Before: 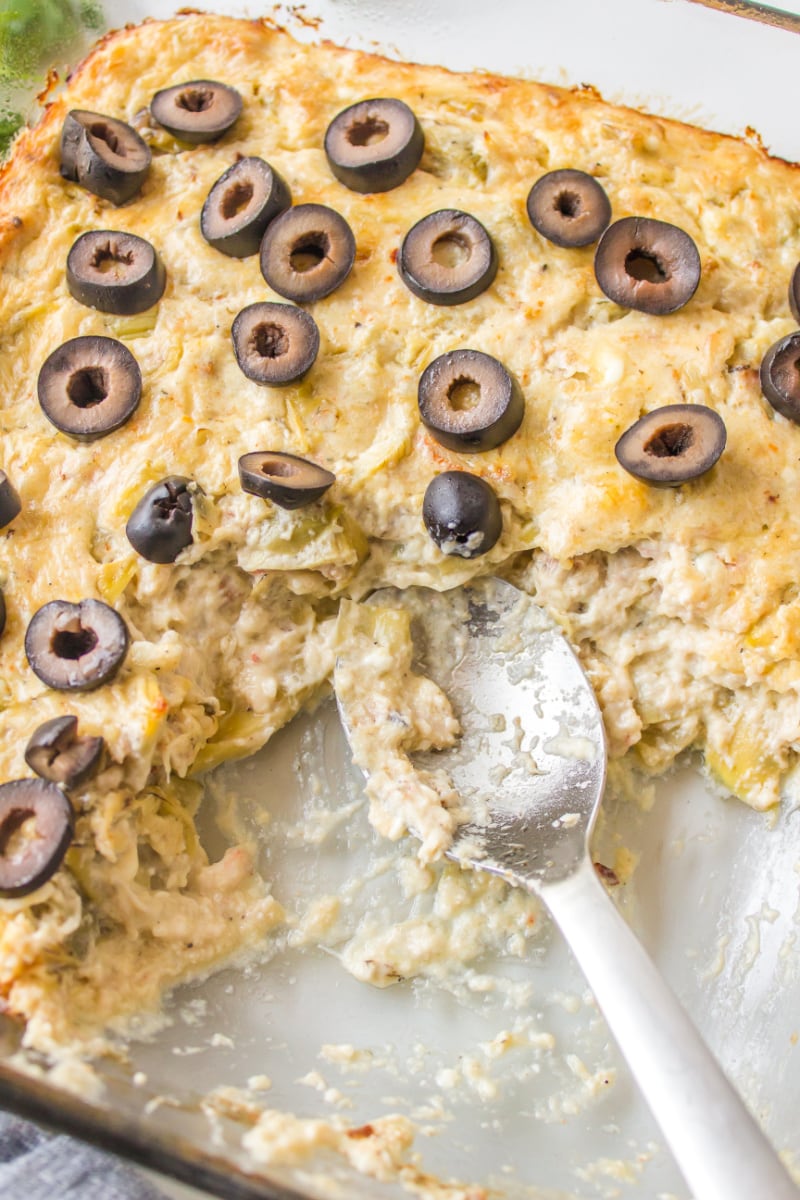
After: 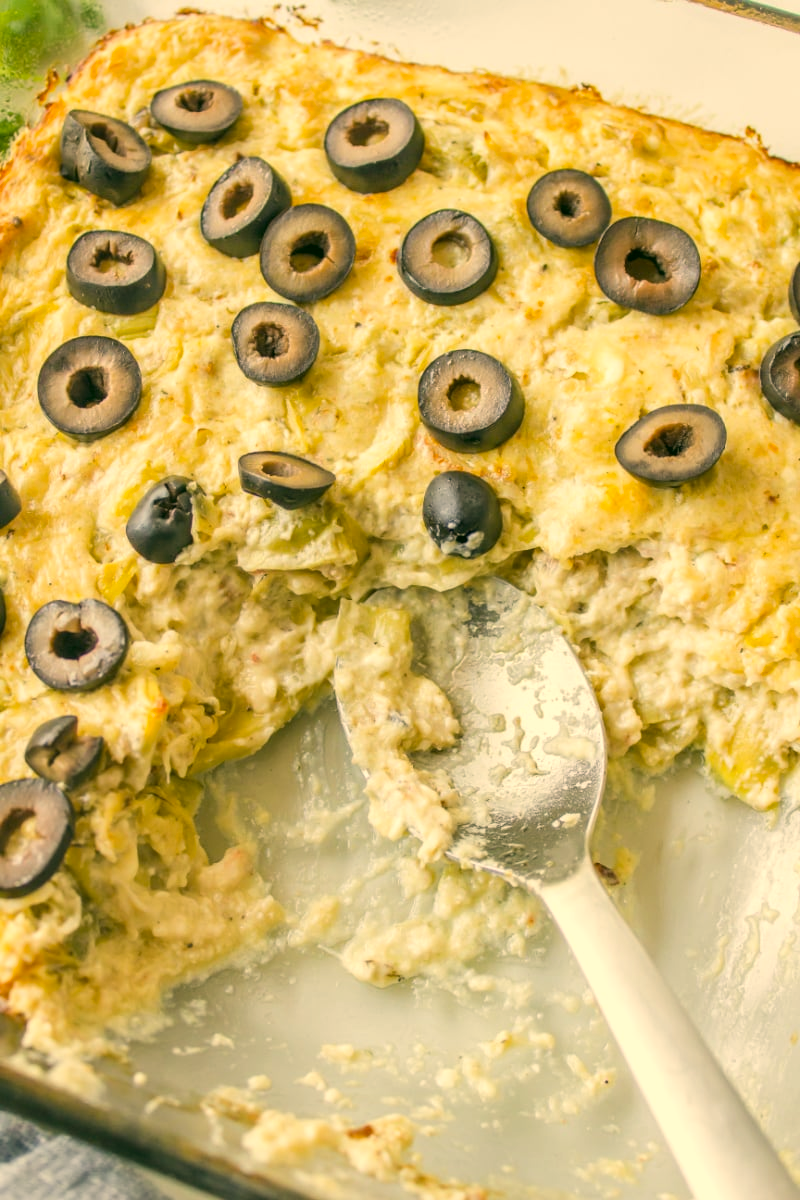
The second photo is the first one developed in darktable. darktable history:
levels: levels [0.016, 0.5, 0.996]
color correction: highlights a* 4.84, highlights b* 25.06, shadows a* -16.14, shadows b* 4.02
